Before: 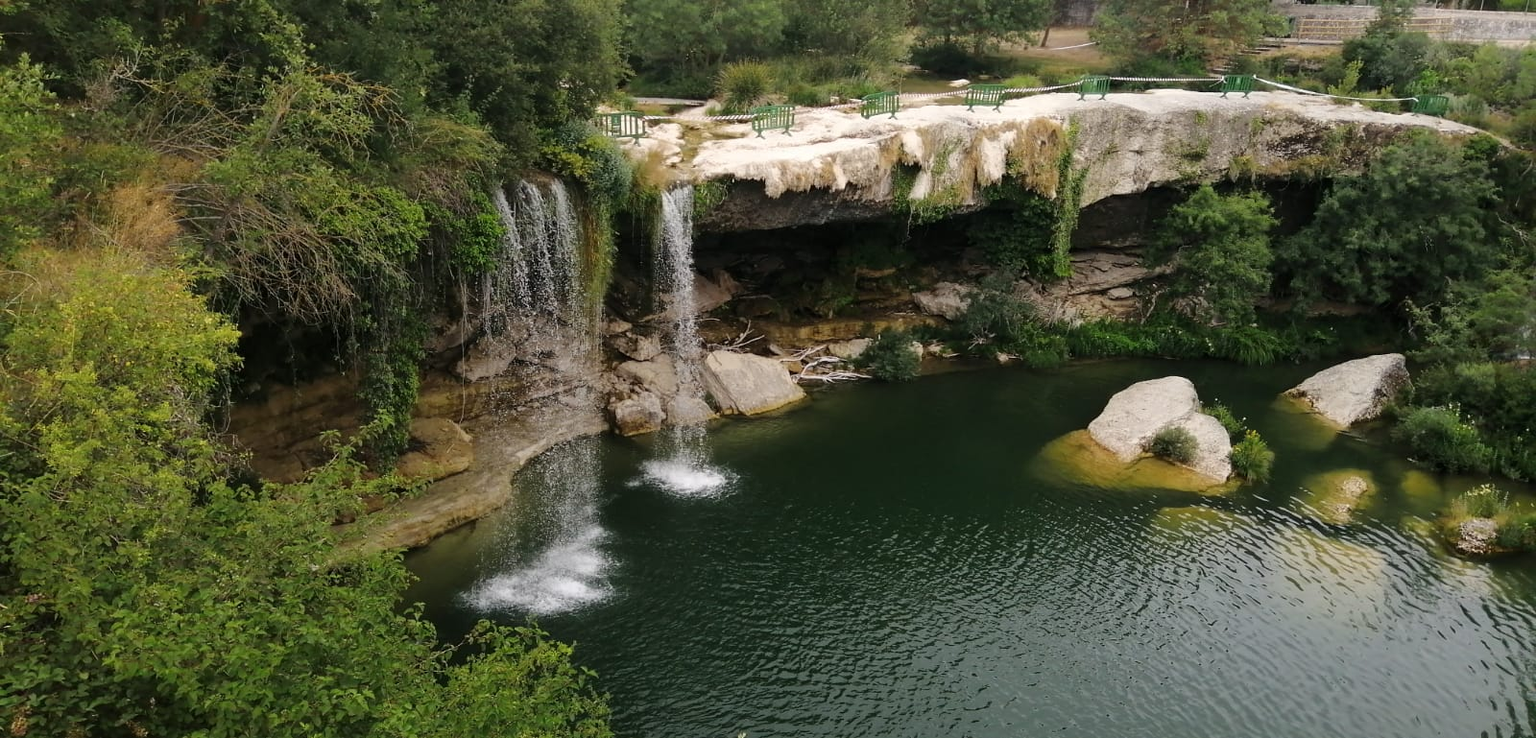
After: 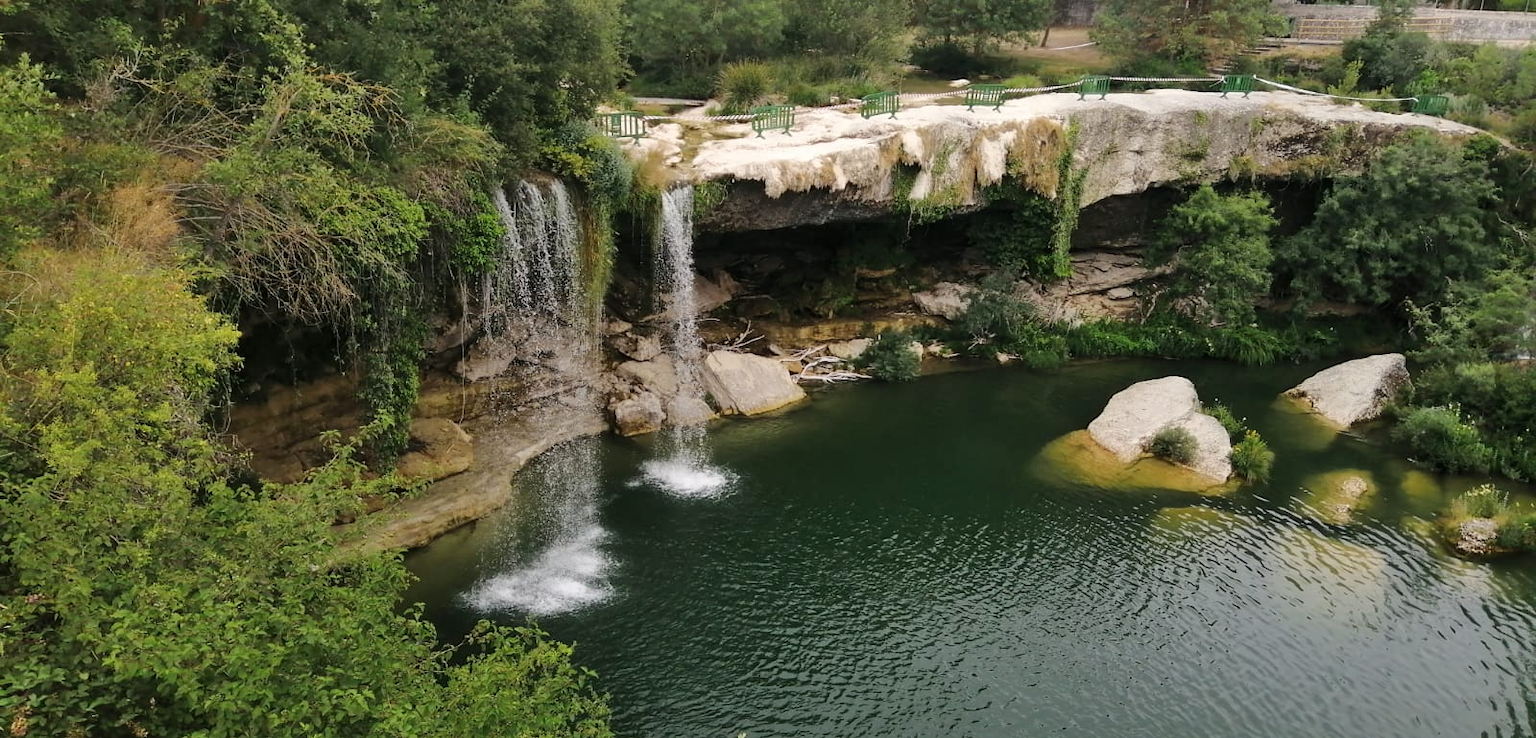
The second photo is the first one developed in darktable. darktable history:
shadows and highlights: soften with gaussian
color calibration: illuminant same as pipeline (D50), adaptation none (bypass), x 0.332, y 0.334, temperature 5006.14 K
